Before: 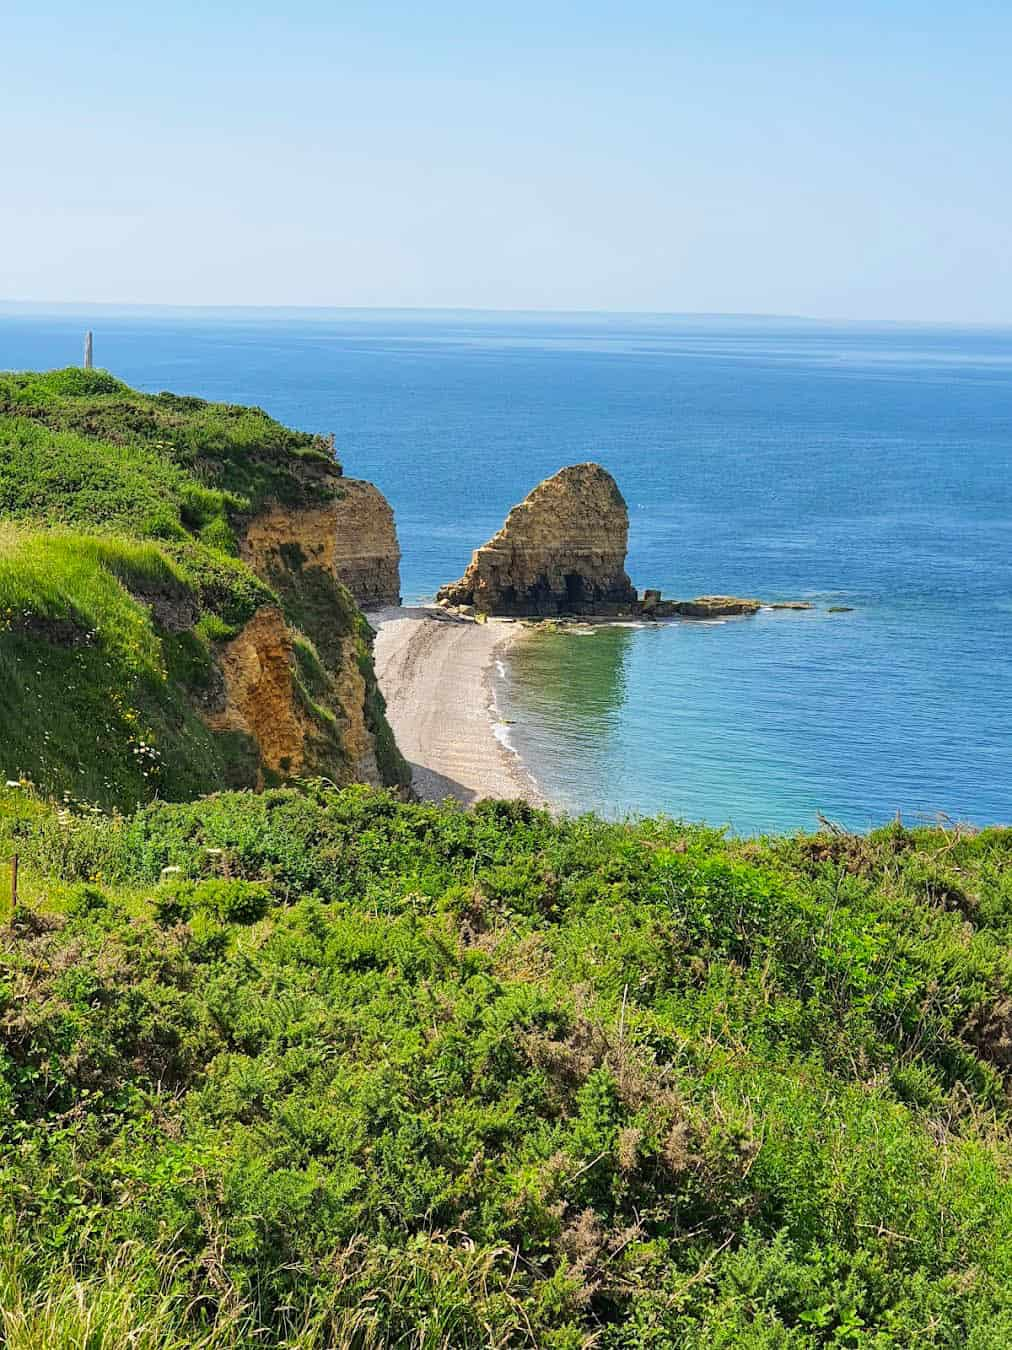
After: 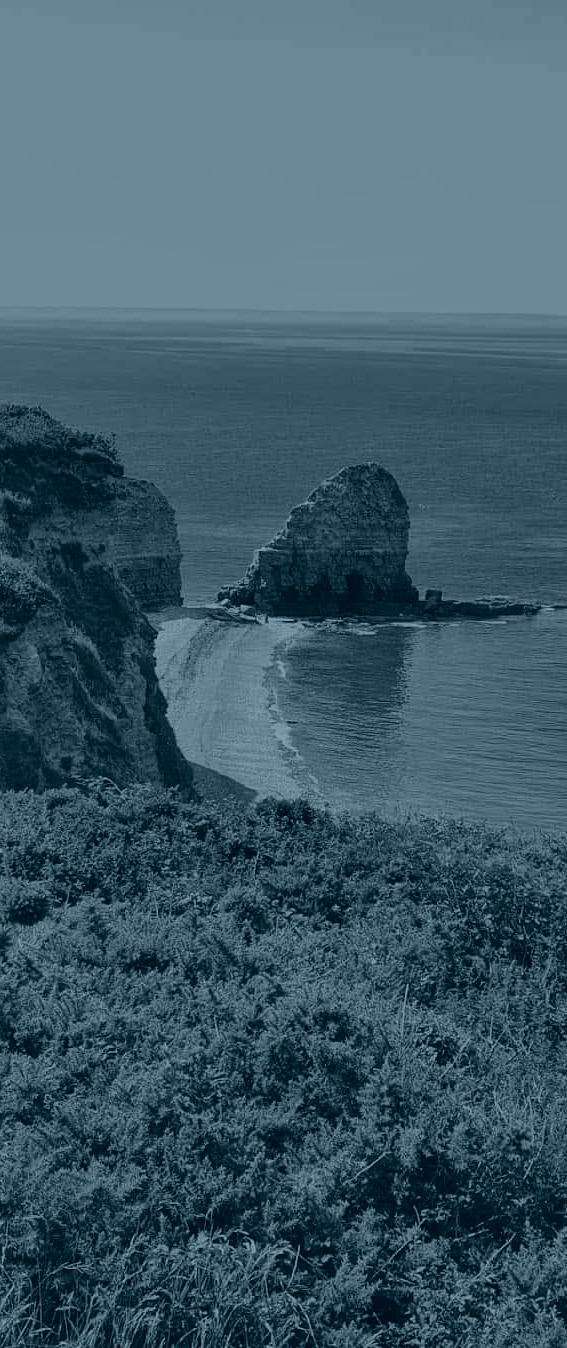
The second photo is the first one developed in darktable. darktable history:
crop: left 21.674%, right 22.086%
colorize: hue 194.4°, saturation 29%, source mix 61.75%, lightness 3.98%, version 1
exposure: exposure 0.6 EV, compensate highlight preservation false
color balance rgb: shadows lift › chroma 3%, shadows lift › hue 280.8°, power › hue 330°, highlights gain › chroma 3%, highlights gain › hue 75.6°, global offset › luminance 1.5%, perceptual saturation grading › global saturation 20%, perceptual saturation grading › highlights -25%, perceptual saturation grading › shadows 50%, global vibrance 30%
shadows and highlights: shadows 32.83, highlights -47.7, soften with gaussian
